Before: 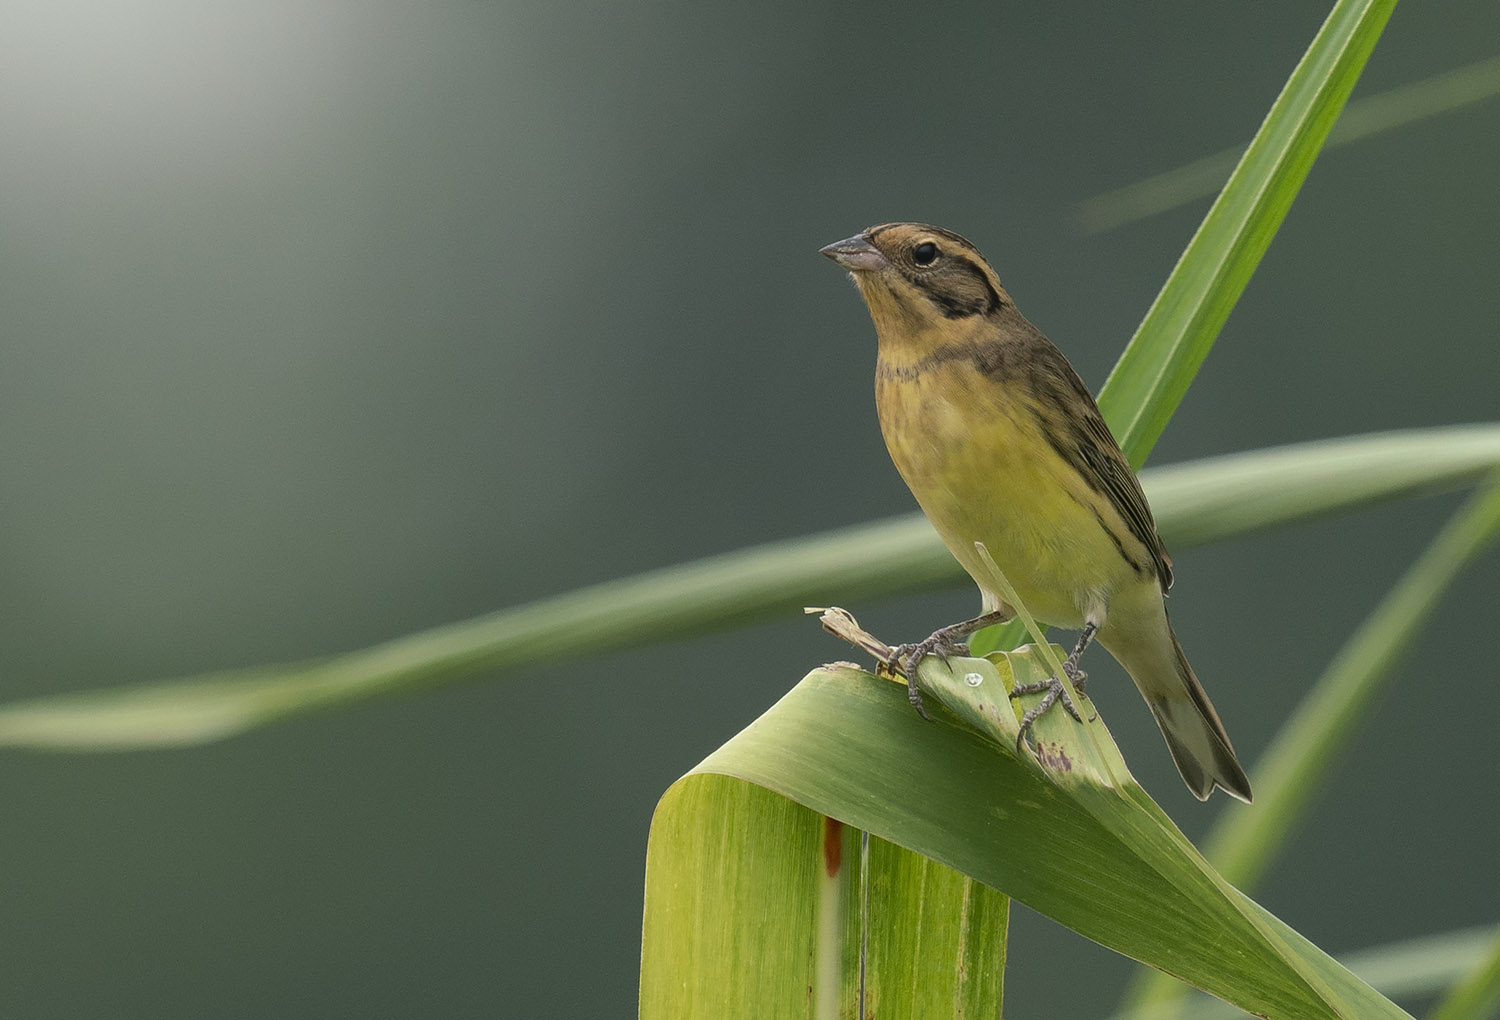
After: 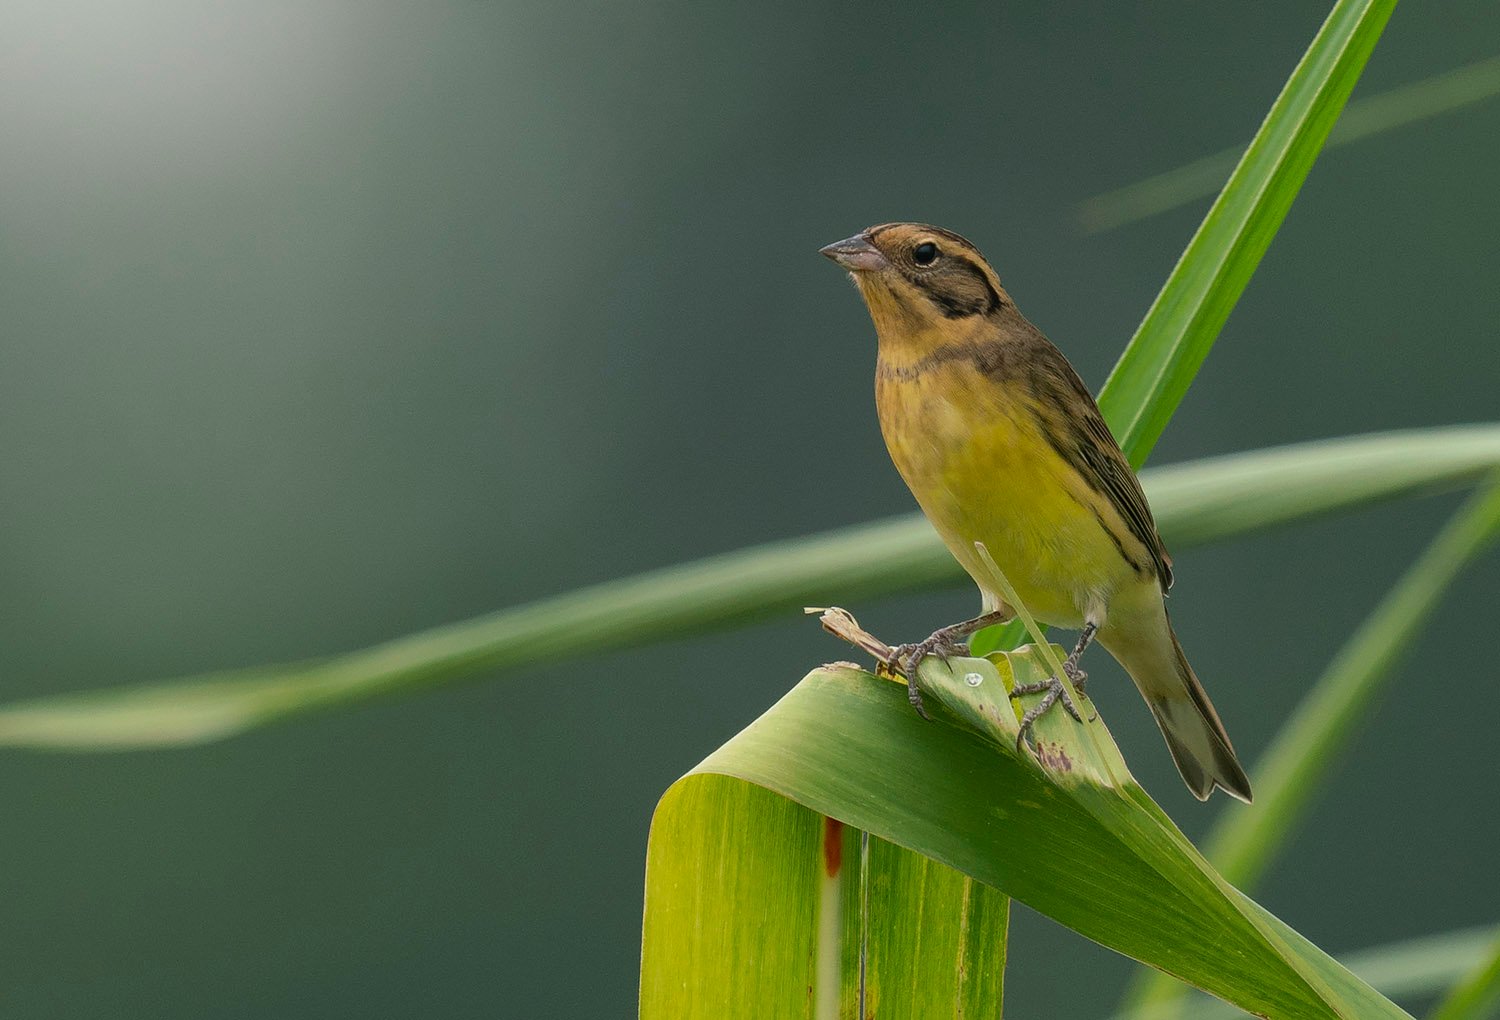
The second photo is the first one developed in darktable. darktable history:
color balance: output saturation 110%
exposure: exposure -0.116 EV, compensate exposure bias true, compensate highlight preservation false
